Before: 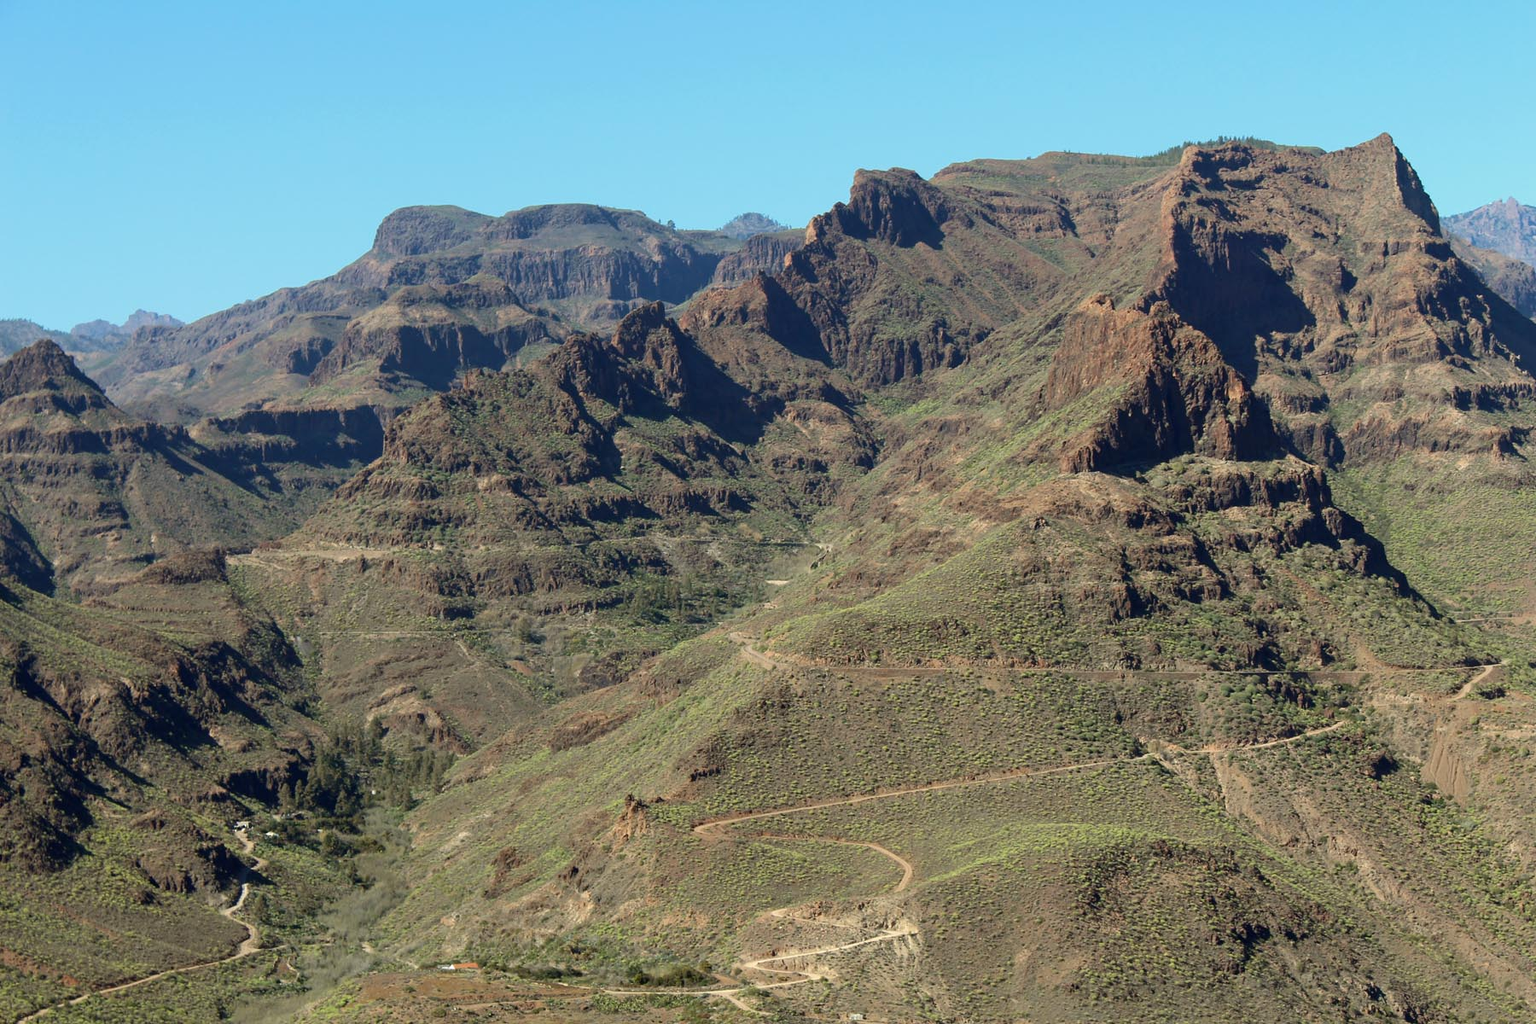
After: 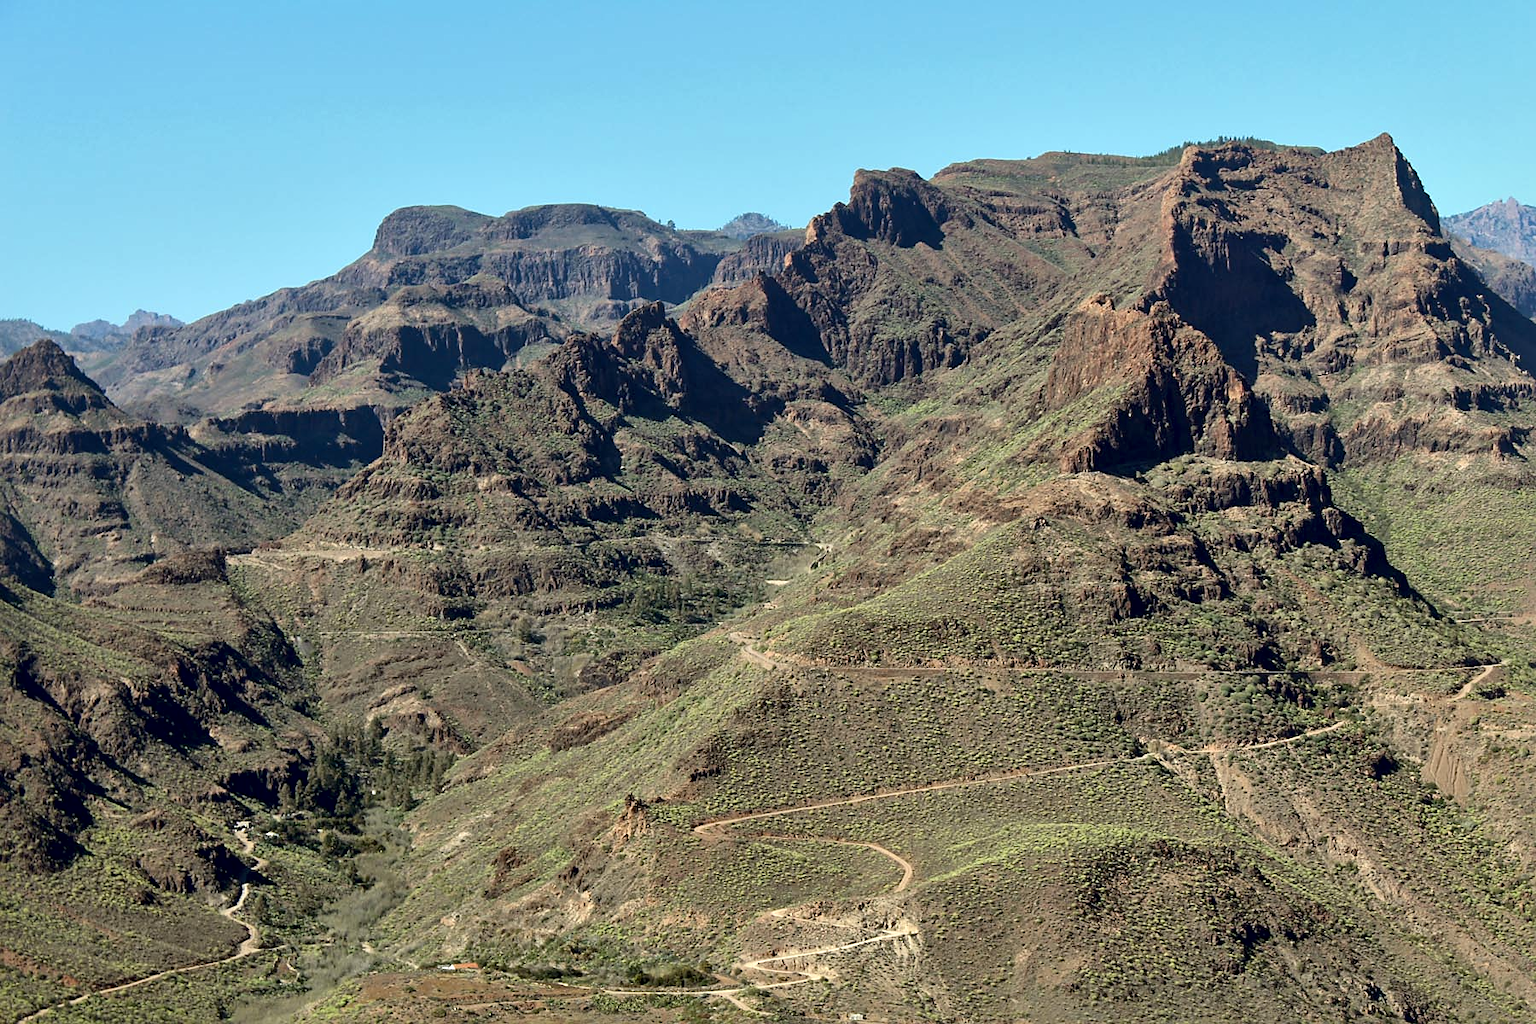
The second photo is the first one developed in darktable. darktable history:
local contrast: mode bilateral grid, contrast 25, coarseness 61, detail 151%, midtone range 0.2
sharpen: radius 1.856, amount 0.39, threshold 1.525
